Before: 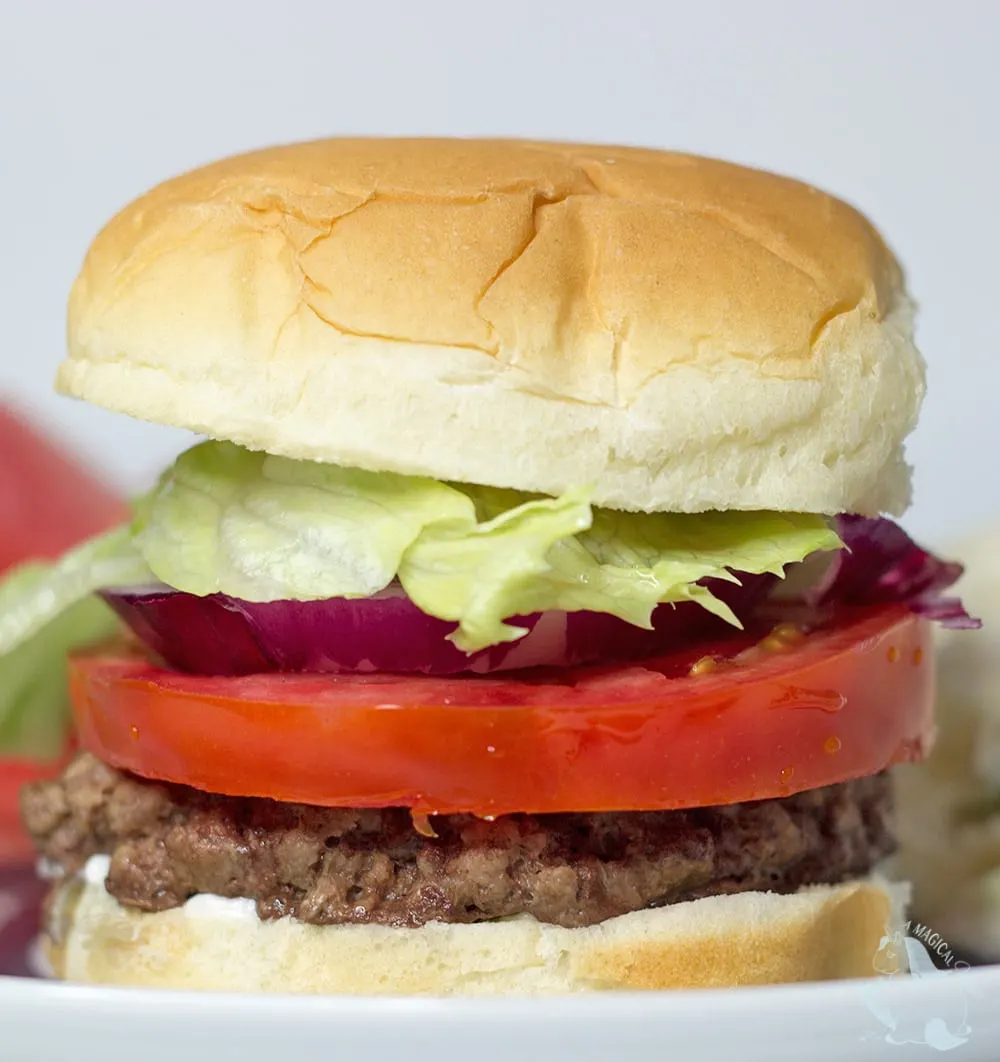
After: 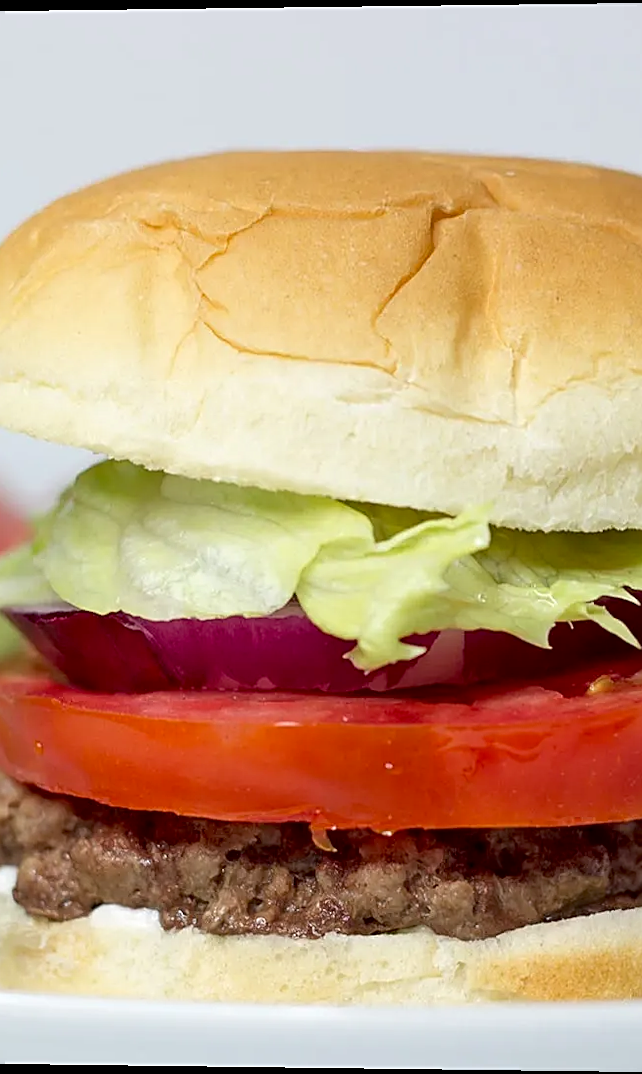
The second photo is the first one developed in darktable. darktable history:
exposure: black level correction 0.005, exposure 0.001 EV, compensate highlight preservation false
crop: left 10.644%, right 26.528%
white balance: red 1, blue 1
rotate and perspective: lens shift (vertical) 0.048, lens shift (horizontal) -0.024, automatic cropping off
contrast brightness saturation: contrast 0.05
sharpen: on, module defaults
